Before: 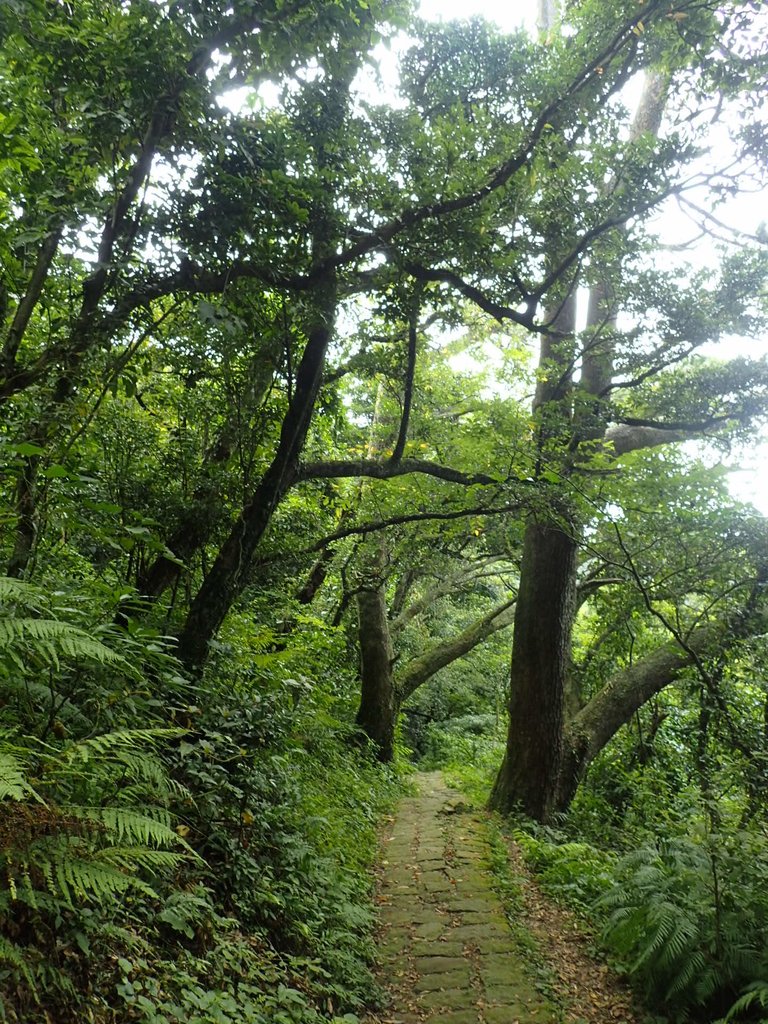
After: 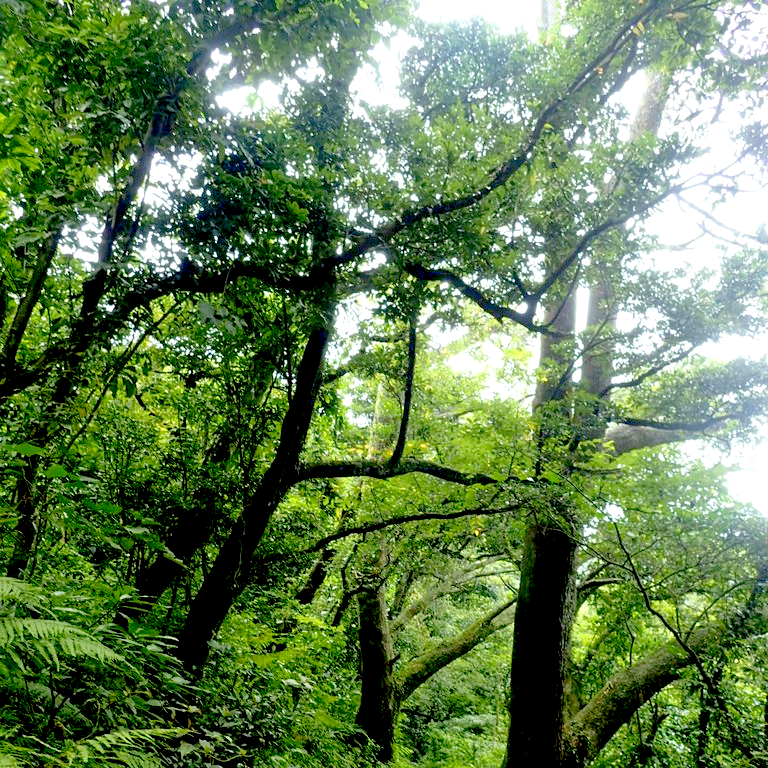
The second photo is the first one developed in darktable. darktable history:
crop: bottom 24.991%
color calibration: illuminant same as pipeline (D50), adaptation XYZ, x 0.345, y 0.358, temperature 5011.88 K, gamut compression 1.69
exposure: black level correction 0.024, exposure 0.184 EV, compensate highlight preservation false
levels: levels [0, 0.43, 0.984]
